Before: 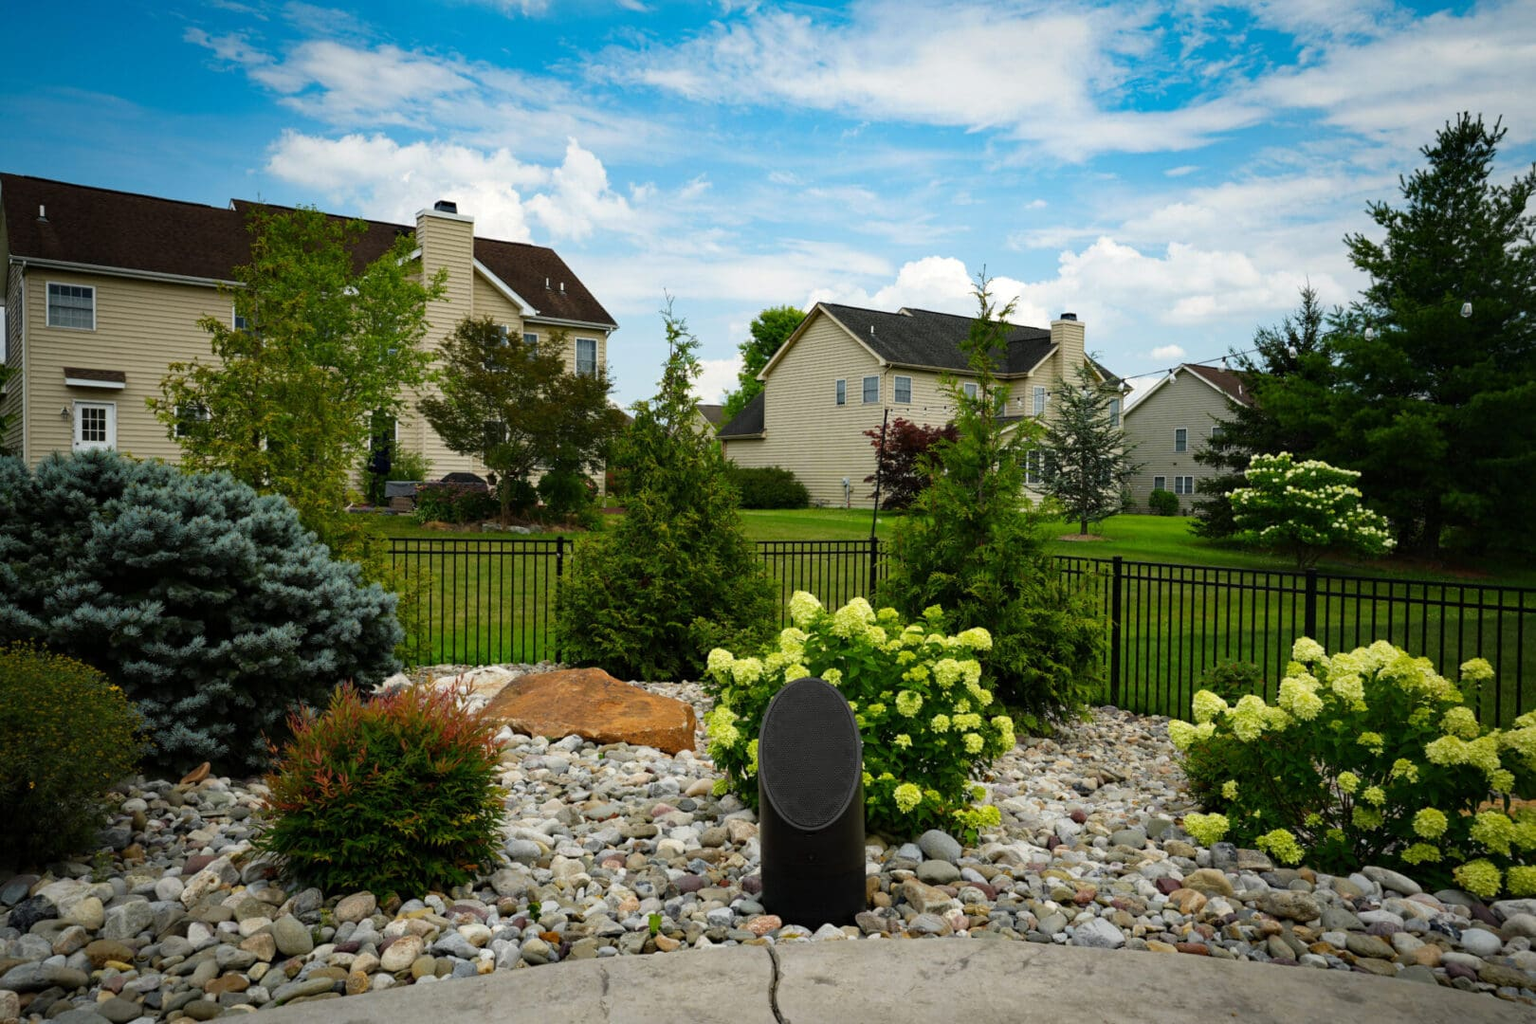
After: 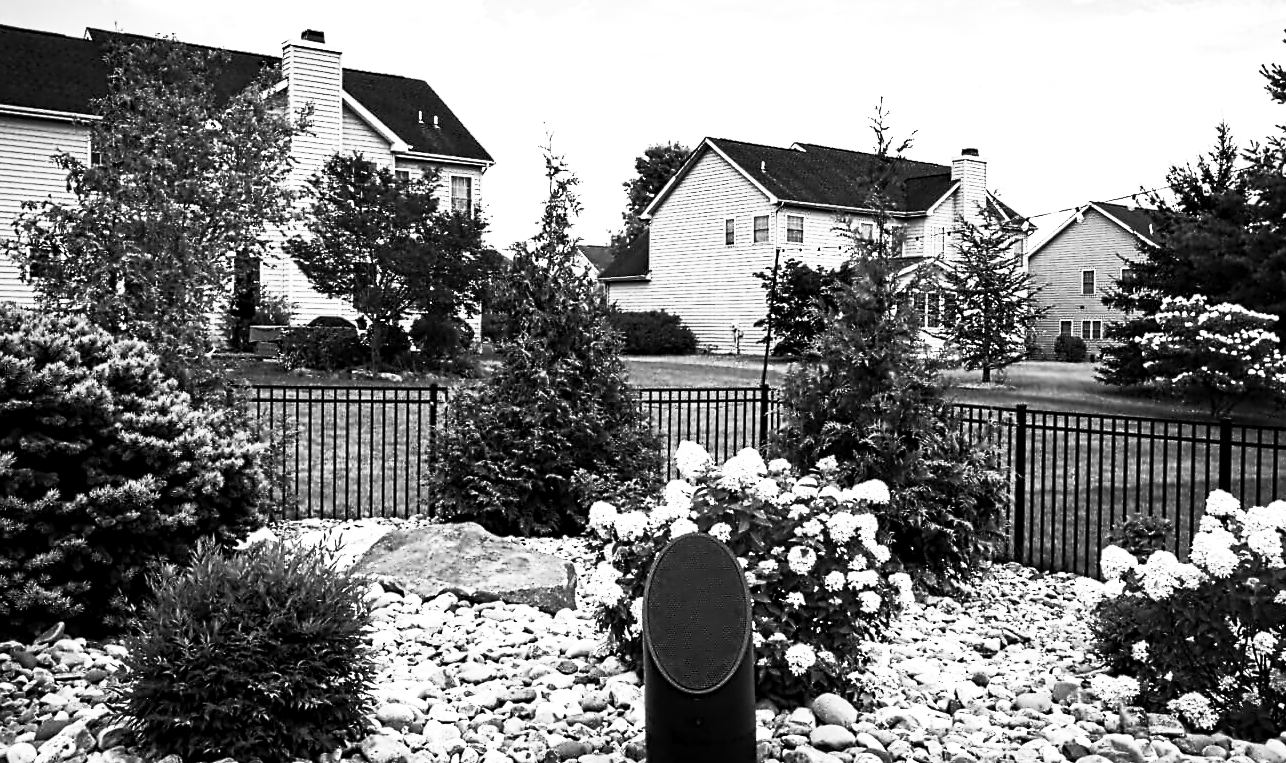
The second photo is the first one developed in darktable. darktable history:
crop: left 9.712%, top 16.928%, right 10.845%, bottom 12.332%
color balance rgb: shadows lift › luminance -7.7%, shadows lift › chroma 2.13%, shadows lift › hue 165.27°, power › luminance -7.77%, power › chroma 1.1%, power › hue 215.88°, highlights gain › luminance 15.15%, highlights gain › chroma 7%, highlights gain › hue 125.57°, global offset › luminance -0.33%, global offset › chroma 0.11%, global offset › hue 165.27°, perceptual saturation grading › global saturation 24.42%, perceptual saturation grading › highlights -24.42%, perceptual saturation grading › mid-tones 24.42%, perceptual saturation grading › shadows 40%, perceptual brilliance grading › global brilliance -5%, perceptual brilliance grading › highlights 24.42%, perceptual brilliance grading › mid-tones 7%, perceptual brilliance grading › shadows -5%
levels: levels [0, 0.478, 1]
contrast brightness saturation: contrast 0.53, brightness 0.47, saturation -1
contrast equalizer: y [[0.5, 0.5, 0.5, 0.515, 0.749, 0.84], [0.5 ×6], [0.5 ×6], [0, 0, 0, 0.001, 0.067, 0.262], [0 ×6]]
shadows and highlights: shadows 22.7, highlights -48.71, soften with gaussian
